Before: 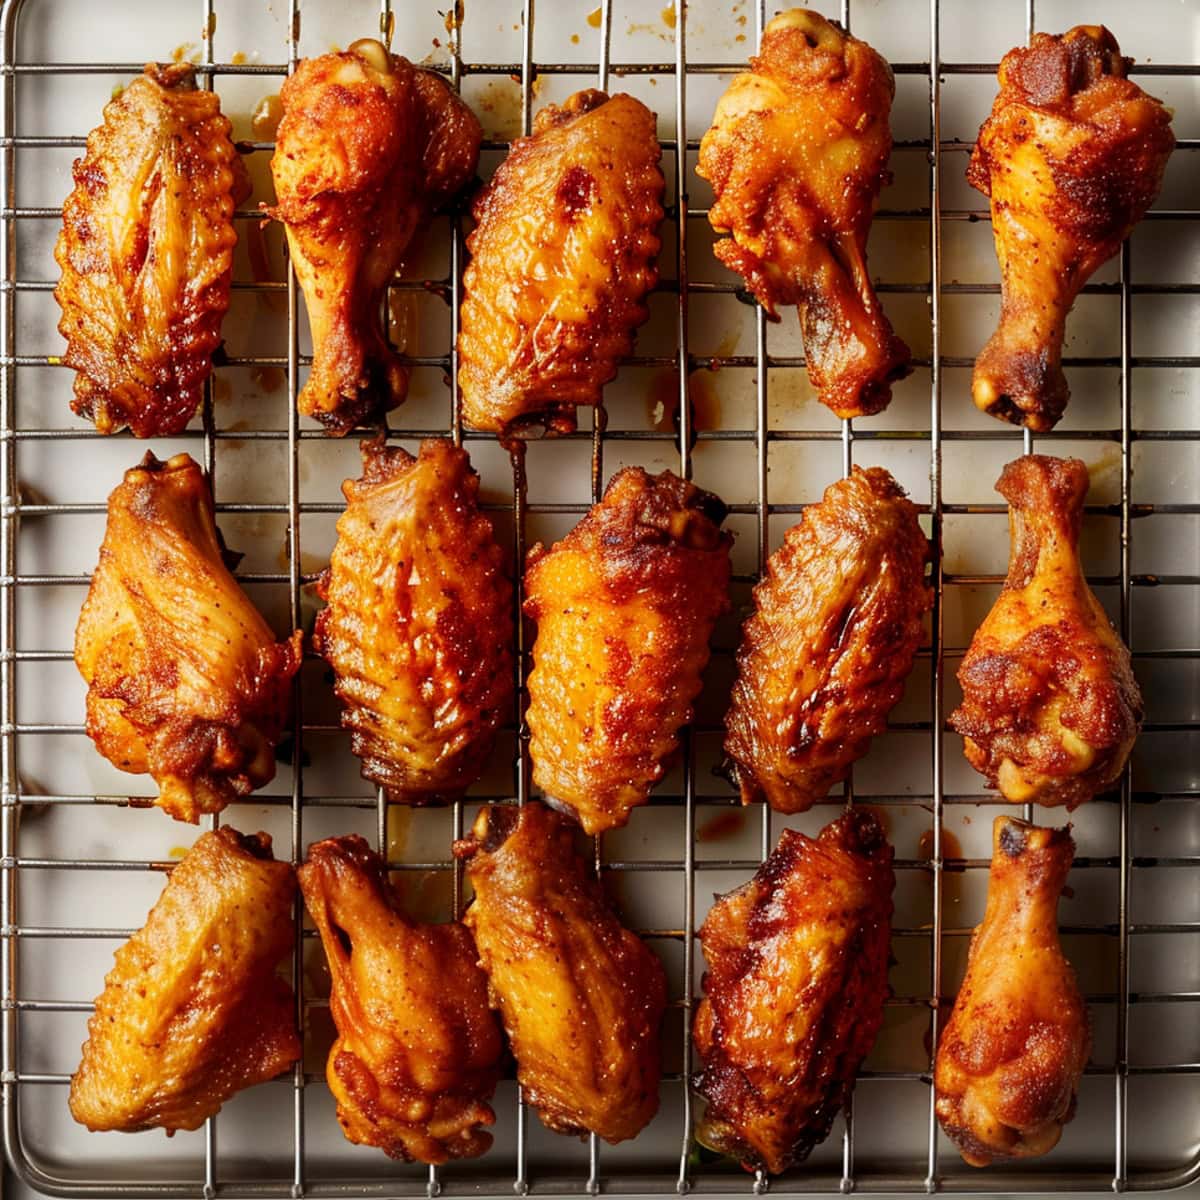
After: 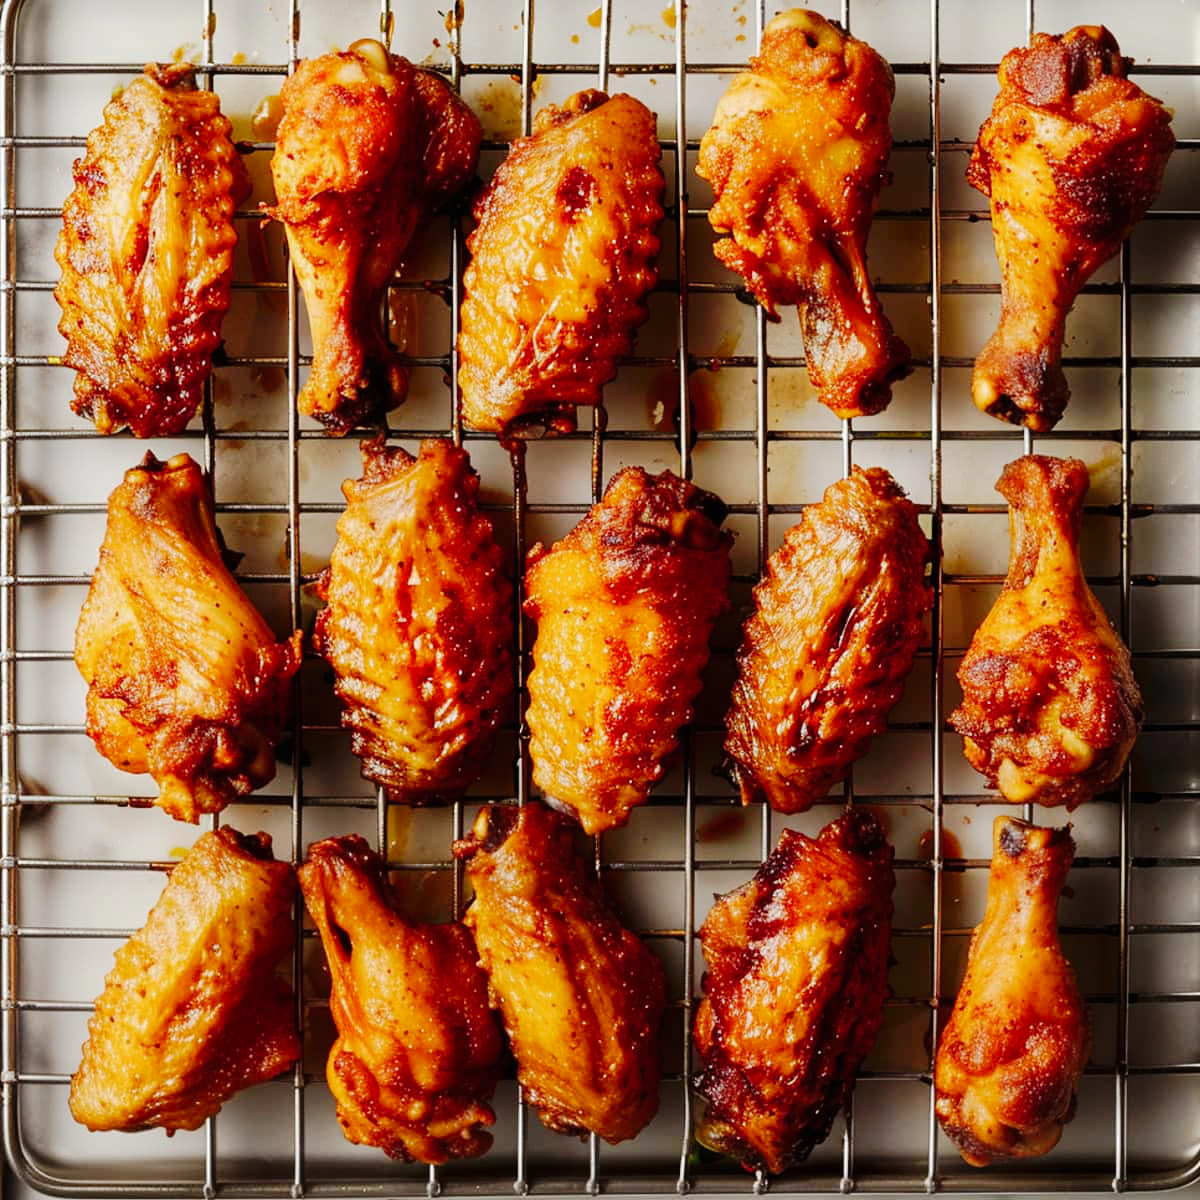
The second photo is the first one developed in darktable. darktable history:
tone curve: curves: ch0 [(0, 0) (0.003, 0.009) (0.011, 0.013) (0.025, 0.022) (0.044, 0.039) (0.069, 0.055) (0.1, 0.077) (0.136, 0.113) (0.177, 0.158) (0.224, 0.213) (0.277, 0.289) (0.335, 0.367) (0.399, 0.451) (0.468, 0.532) (0.543, 0.615) (0.623, 0.696) (0.709, 0.755) (0.801, 0.818) (0.898, 0.893) (1, 1)], preserve colors none
